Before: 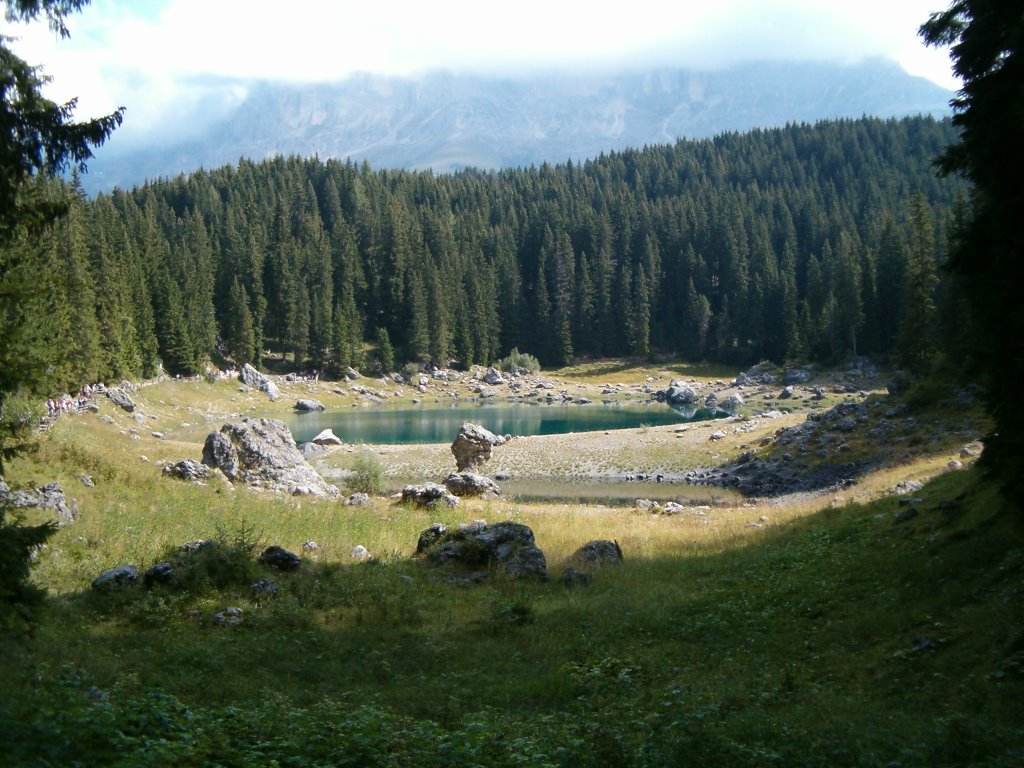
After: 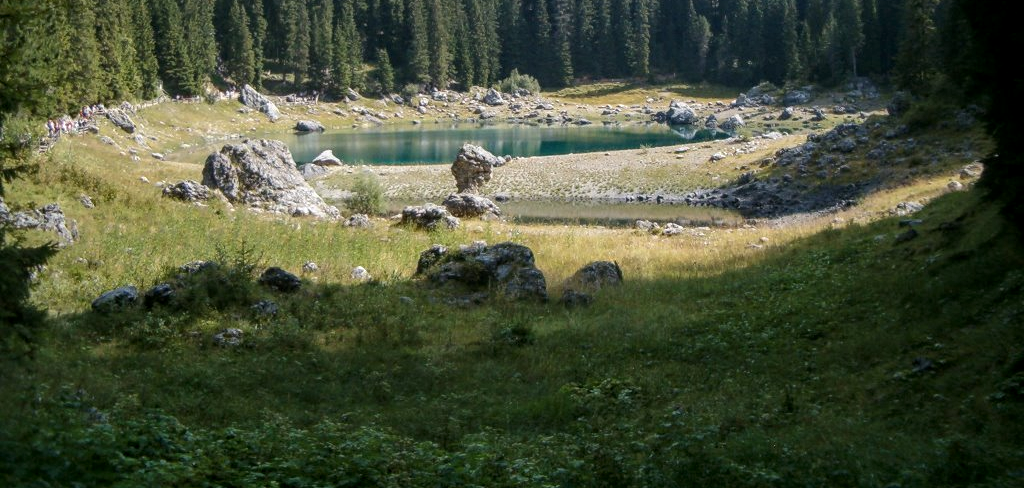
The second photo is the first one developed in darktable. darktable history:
local contrast: highlights 0%, shadows 0%, detail 133%
crop and rotate: top 36.435%
